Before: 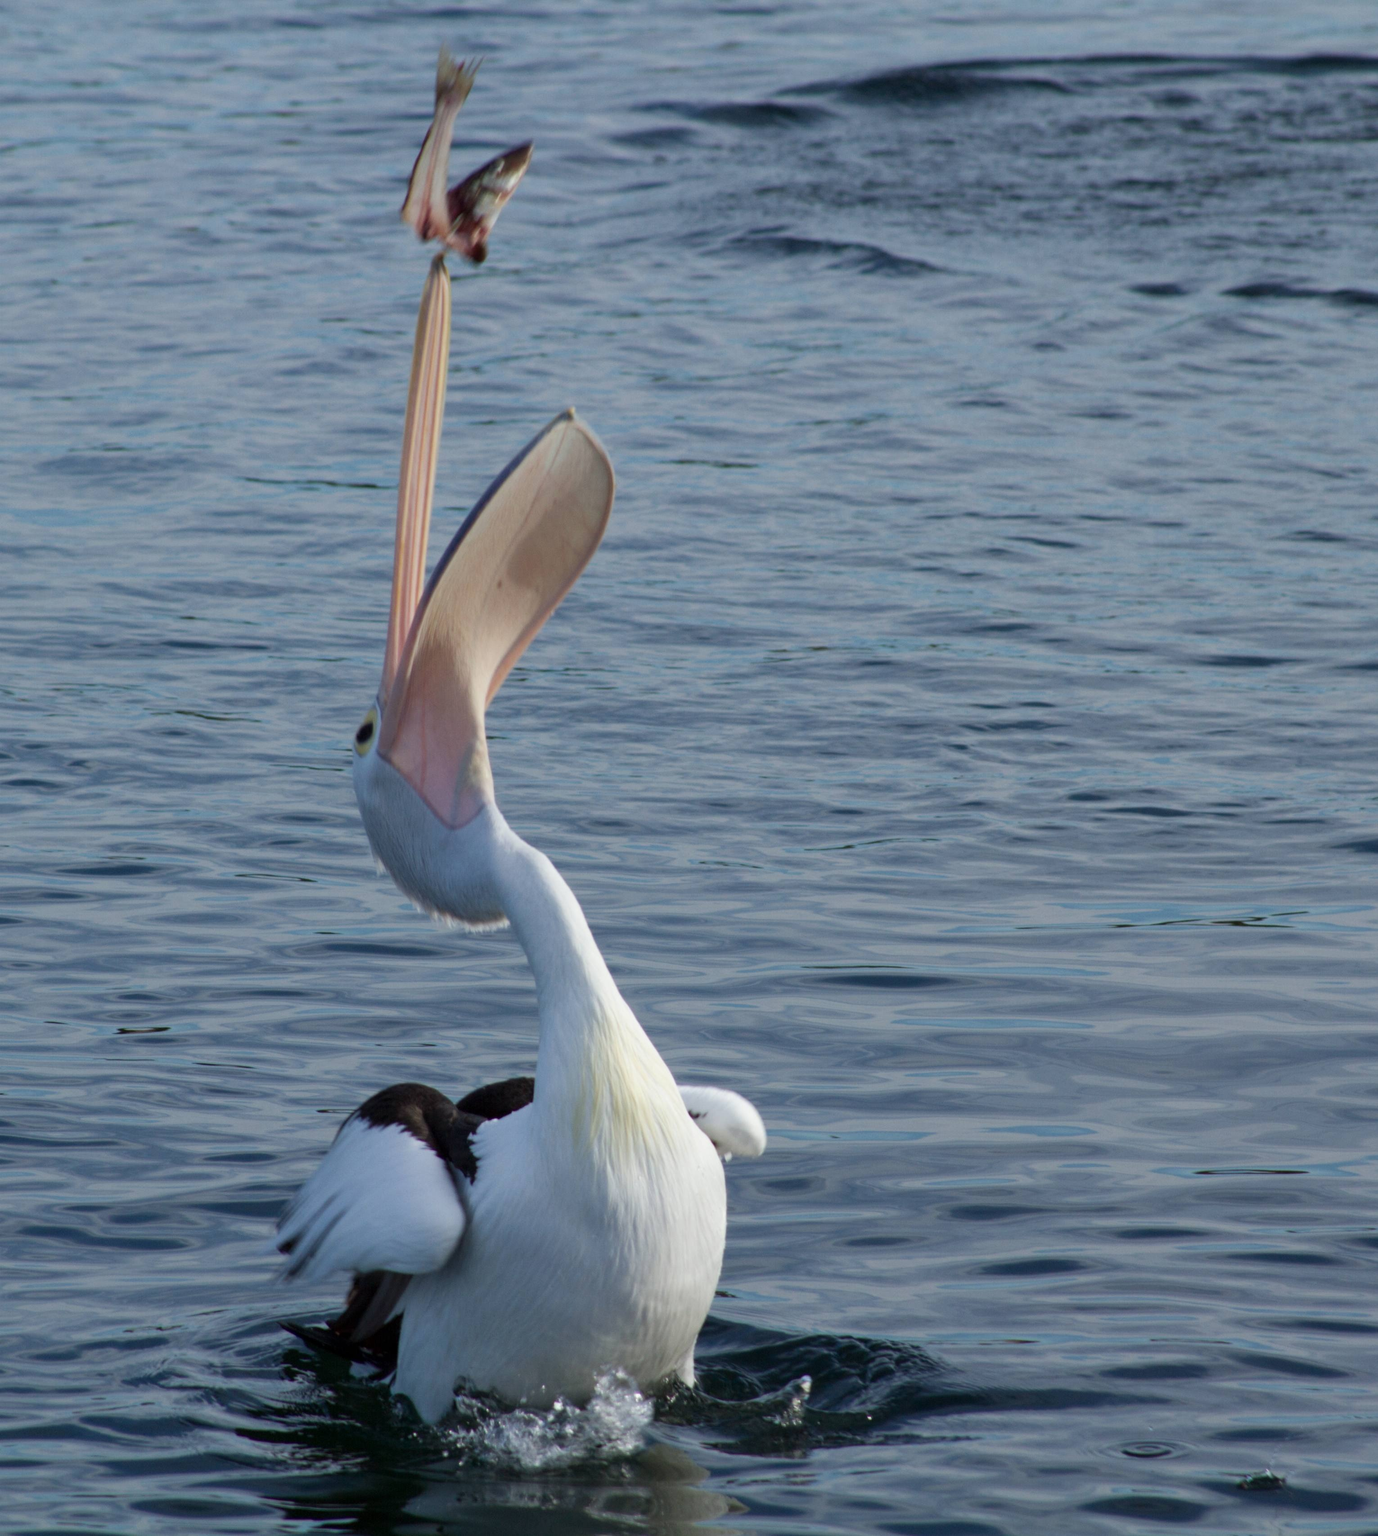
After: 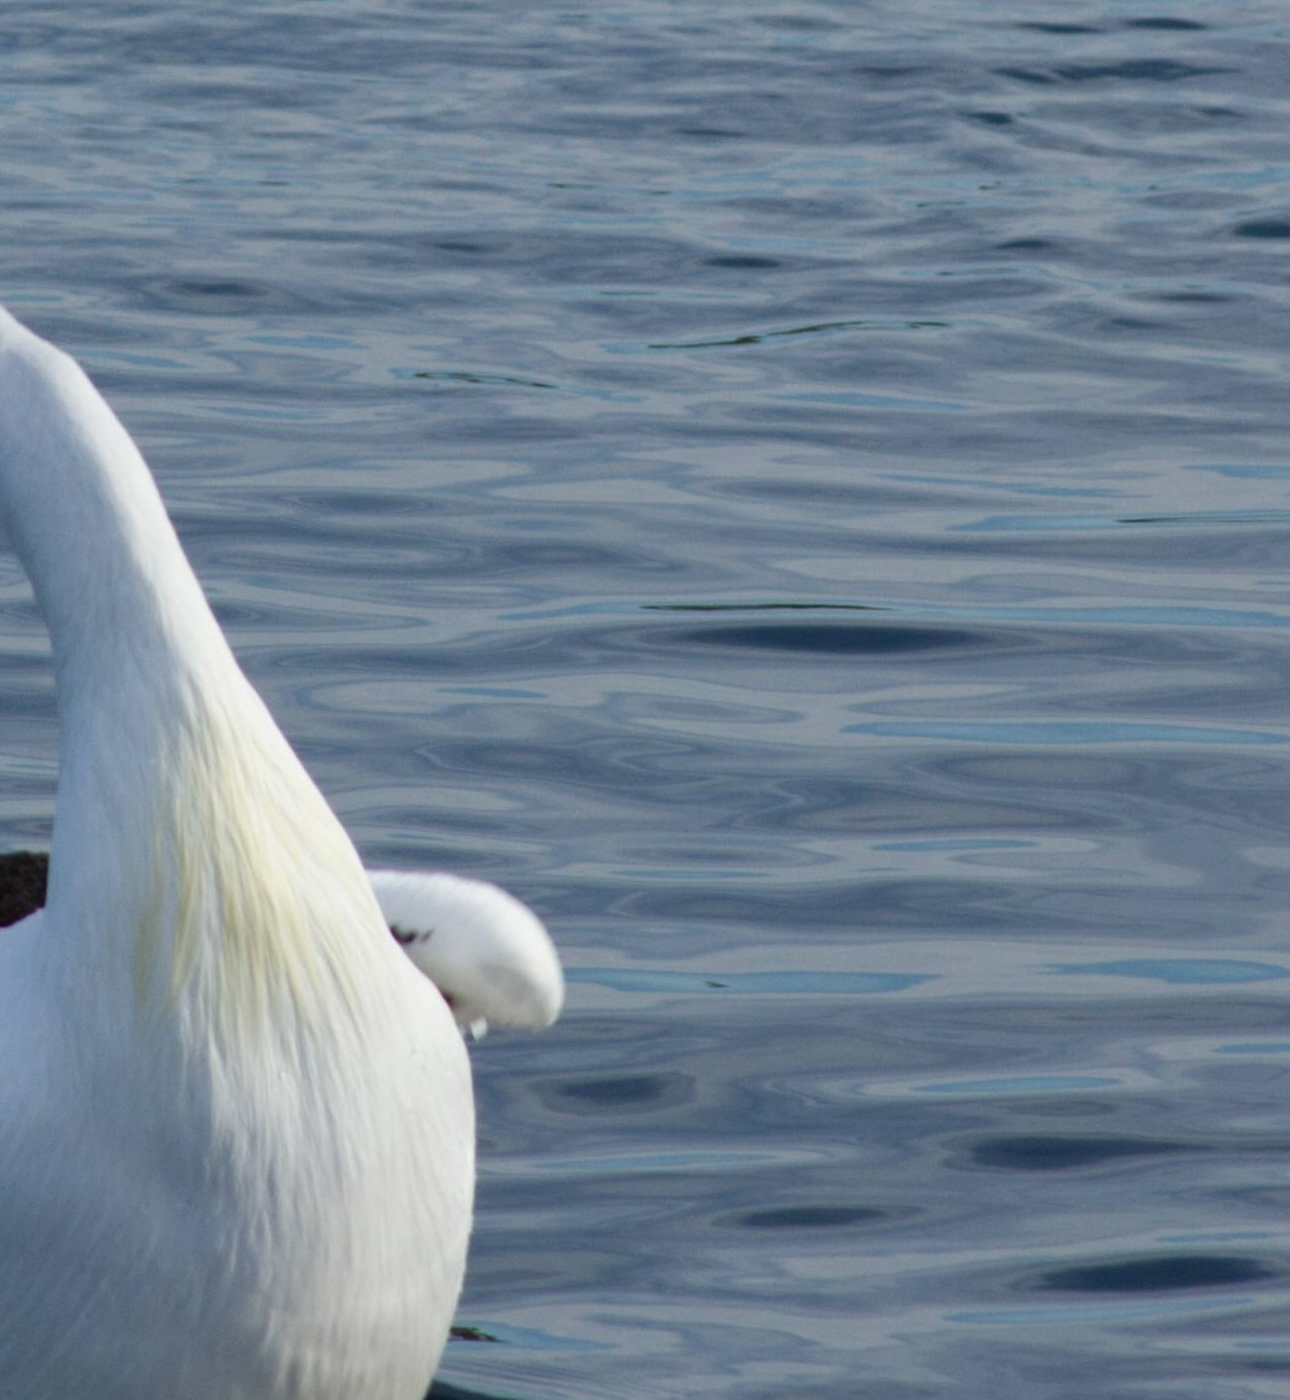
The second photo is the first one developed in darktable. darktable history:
crop: left 37.221%, top 45.169%, right 20.63%, bottom 13.777%
shadows and highlights: shadows 20.55, highlights -20.99, soften with gaussian
